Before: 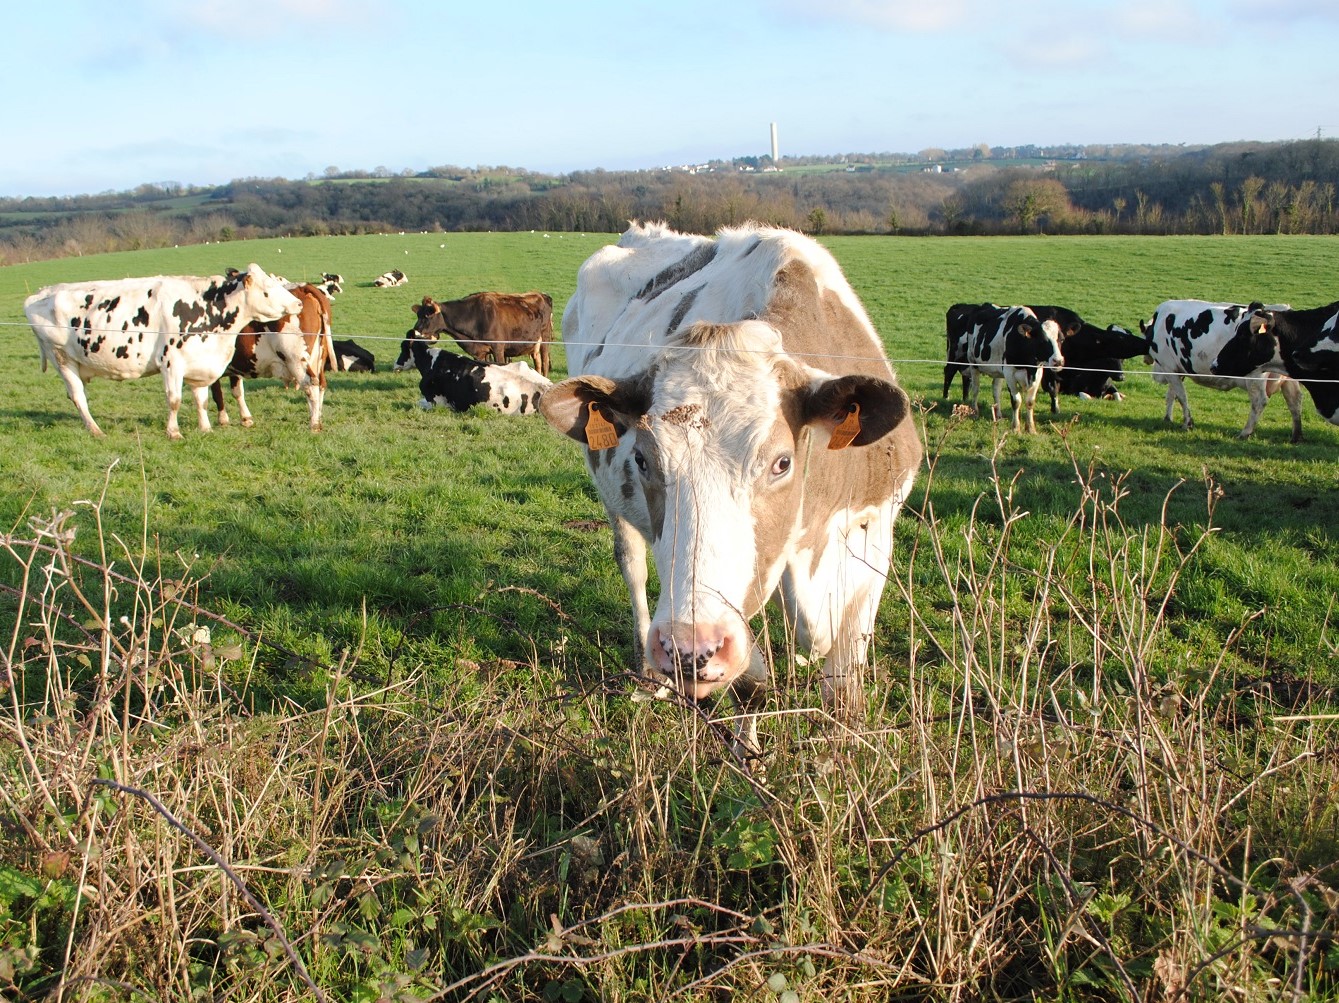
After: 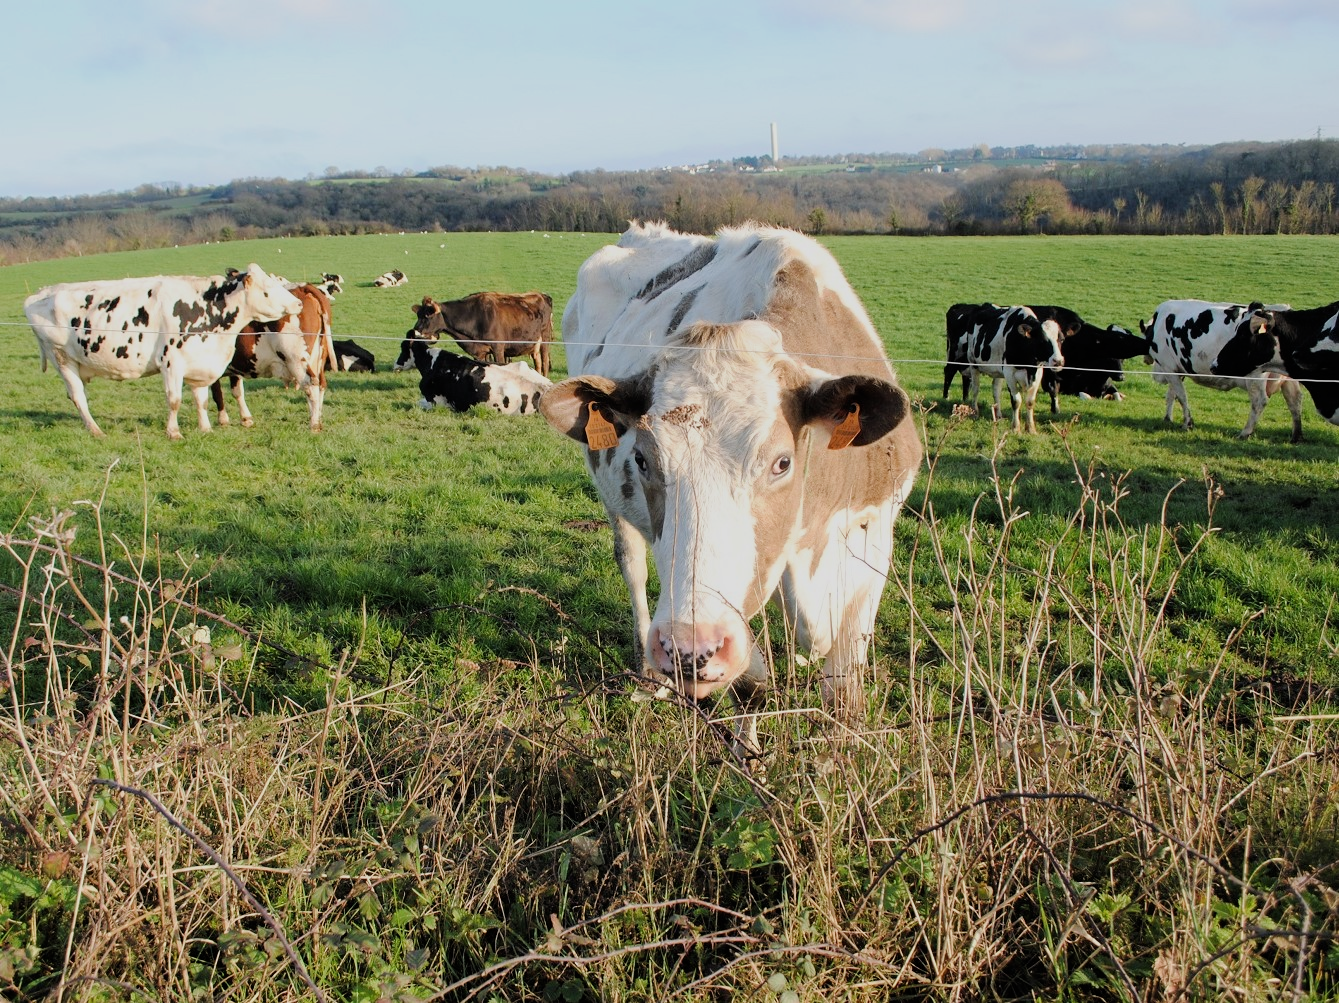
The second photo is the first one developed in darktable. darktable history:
filmic rgb: black relative exposure -8.01 EV, white relative exposure 3.88 EV, threshold 2.97 EV, hardness 4.21, enable highlight reconstruction true
